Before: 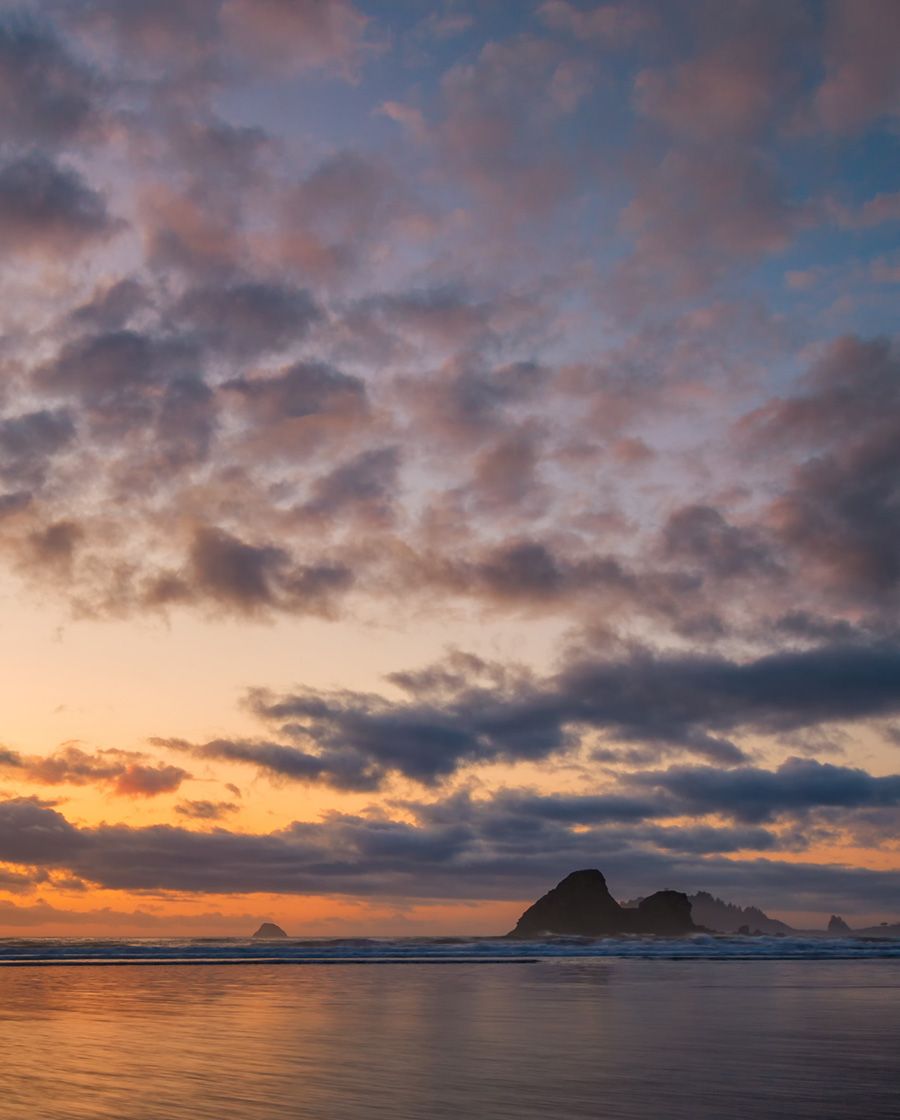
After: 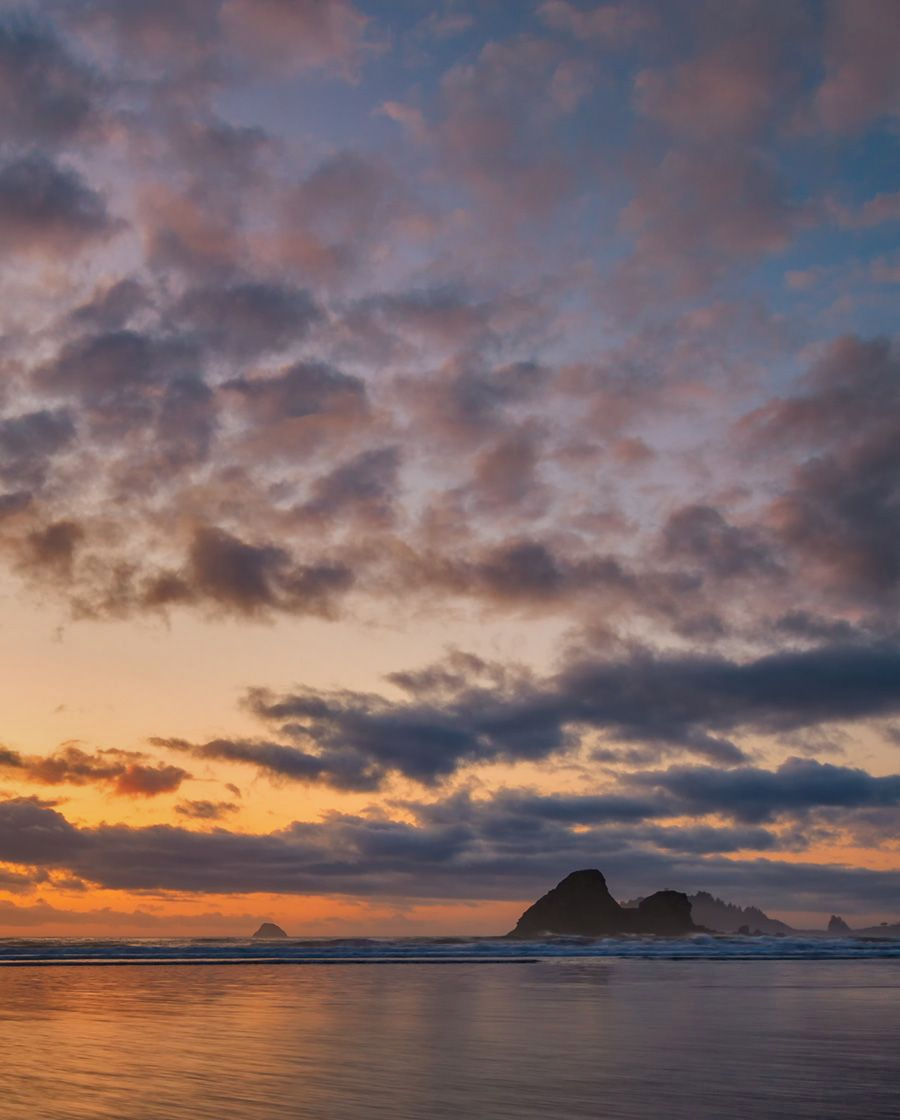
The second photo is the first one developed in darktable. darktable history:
contrast brightness saturation: contrast 0.05
shadows and highlights: white point adjustment -3.59, highlights -63.42, soften with gaussian
